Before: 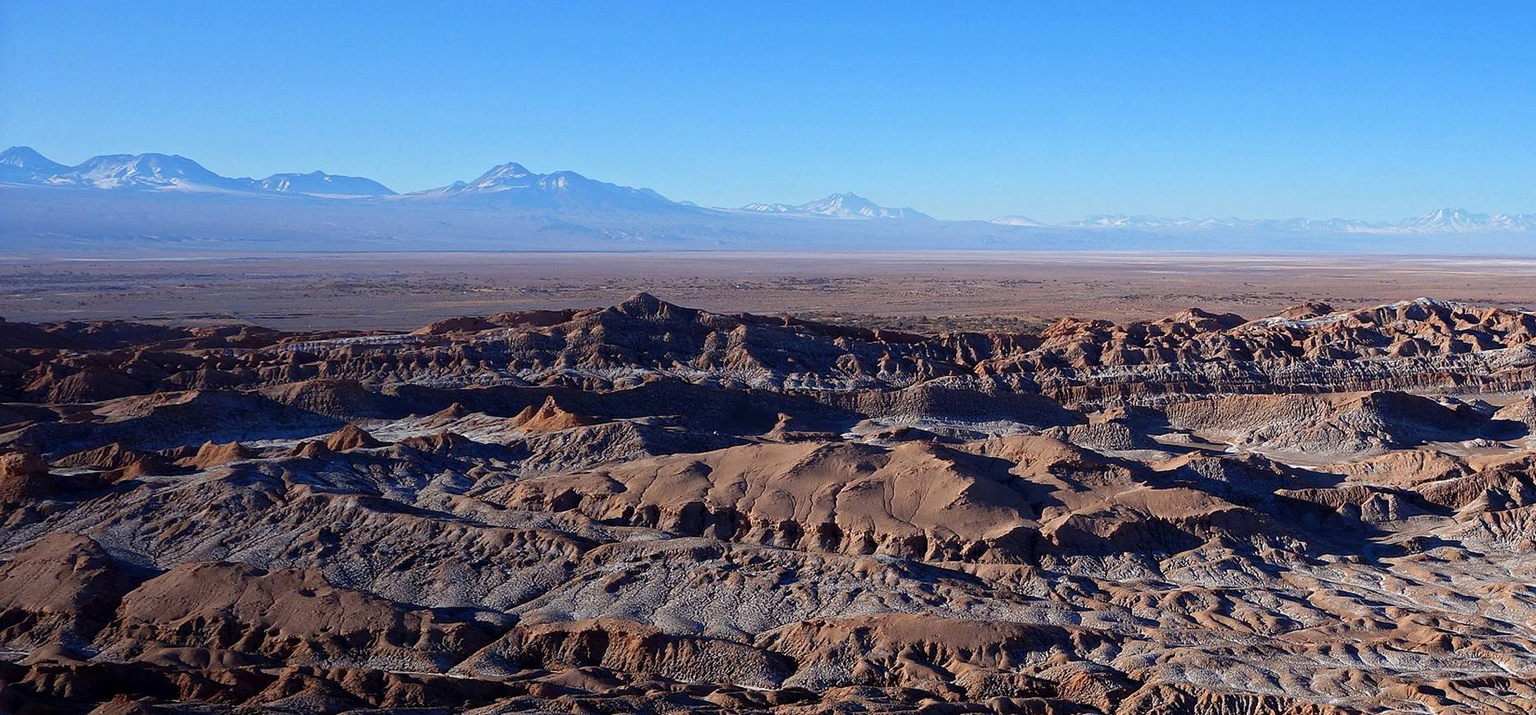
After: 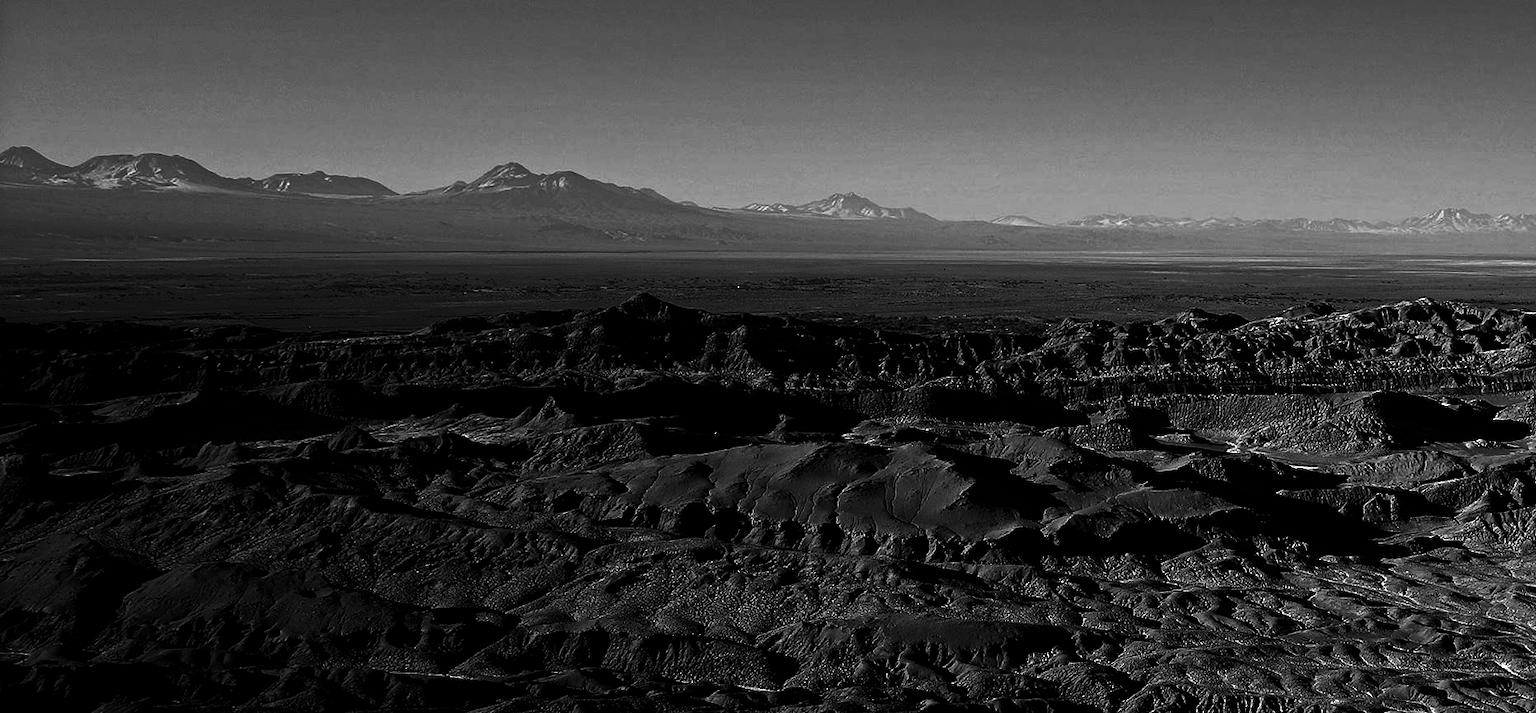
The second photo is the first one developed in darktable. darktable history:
crop: top 0.05%, bottom 0.098%
contrast brightness saturation: contrast 0.02, brightness -1, saturation -1
exposure: exposure 0.2 EV, compensate highlight preservation false
